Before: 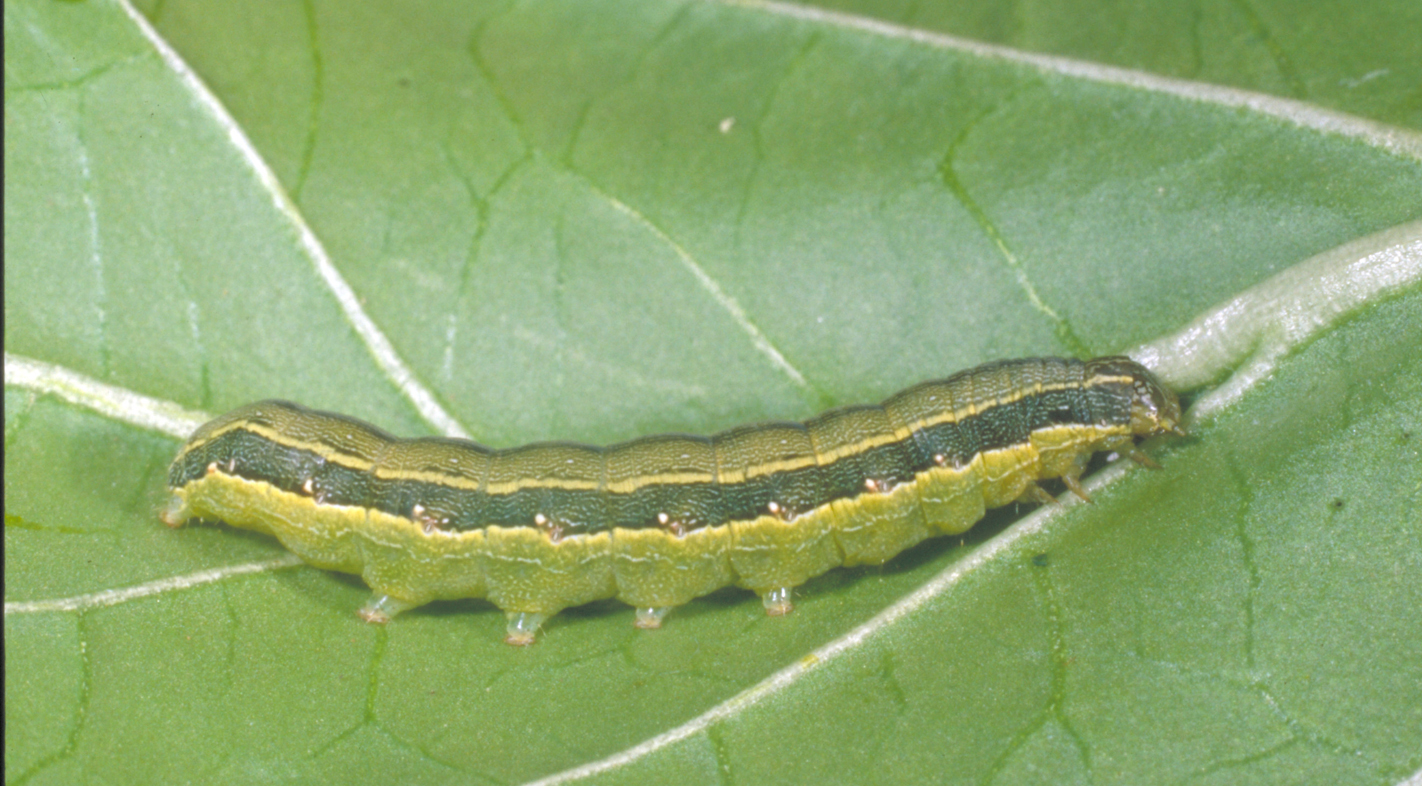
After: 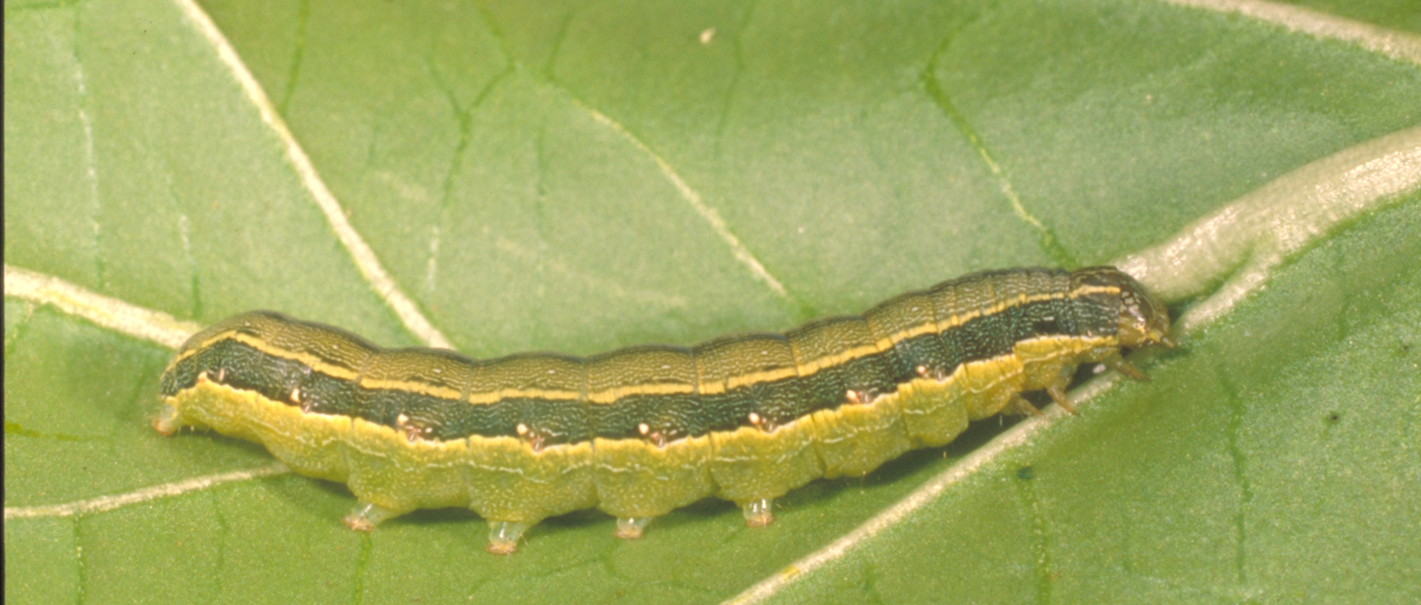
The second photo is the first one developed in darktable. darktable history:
white balance: red 1.123, blue 0.83
crop and rotate: top 12.5%, bottom 12.5%
rotate and perspective: lens shift (horizontal) -0.055, automatic cropping off
